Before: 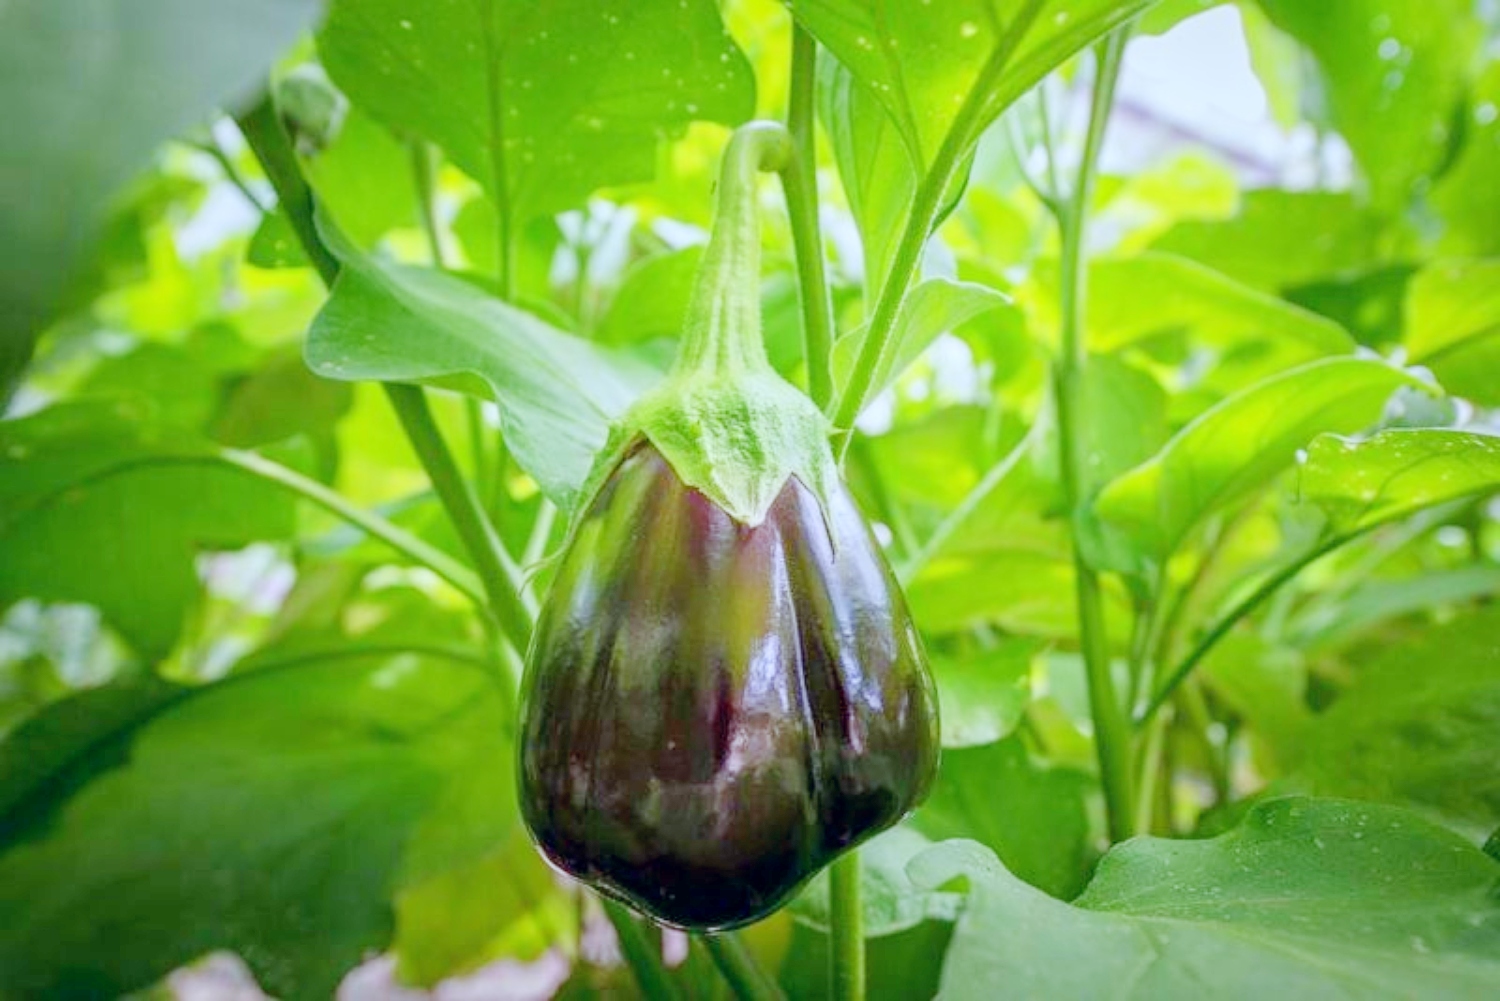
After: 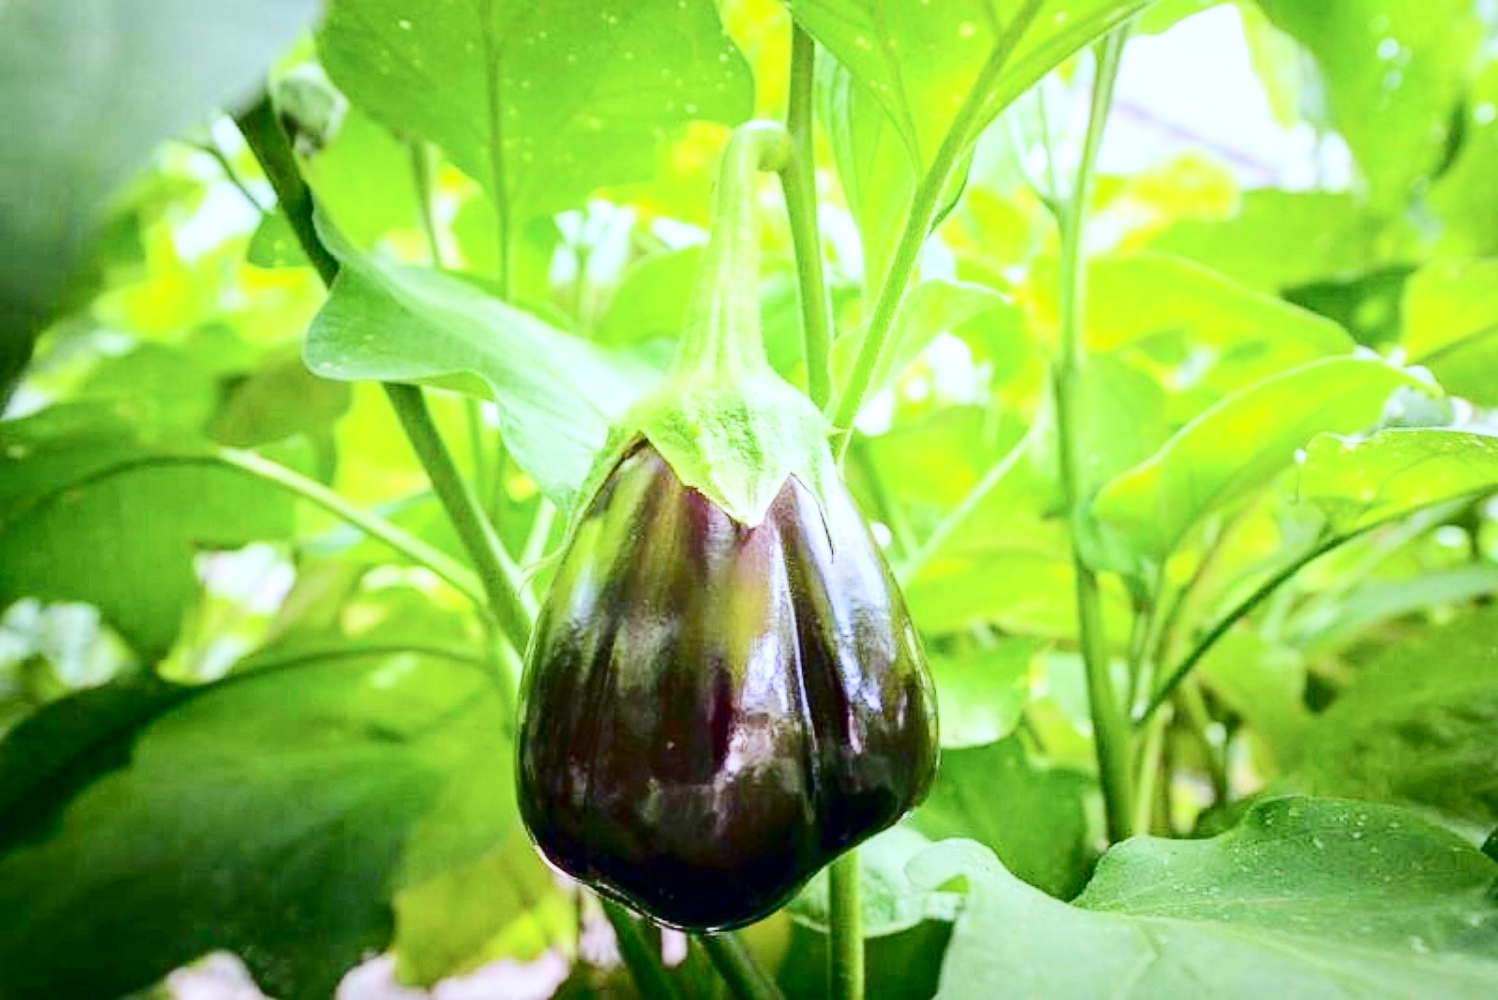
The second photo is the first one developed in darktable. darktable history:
crop and rotate: left 0.126%
tone equalizer: -8 EV -0.417 EV, -7 EV -0.389 EV, -6 EV -0.333 EV, -5 EV -0.222 EV, -3 EV 0.222 EV, -2 EV 0.333 EV, -1 EV 0.389 EV, +0 EV 0.417 EV, edges refinement/feathering 500, mask exposure compensation -1.57 EV, preserve details no
contrast brightness saturation: contrast 0.28
white balance: emerald 1
